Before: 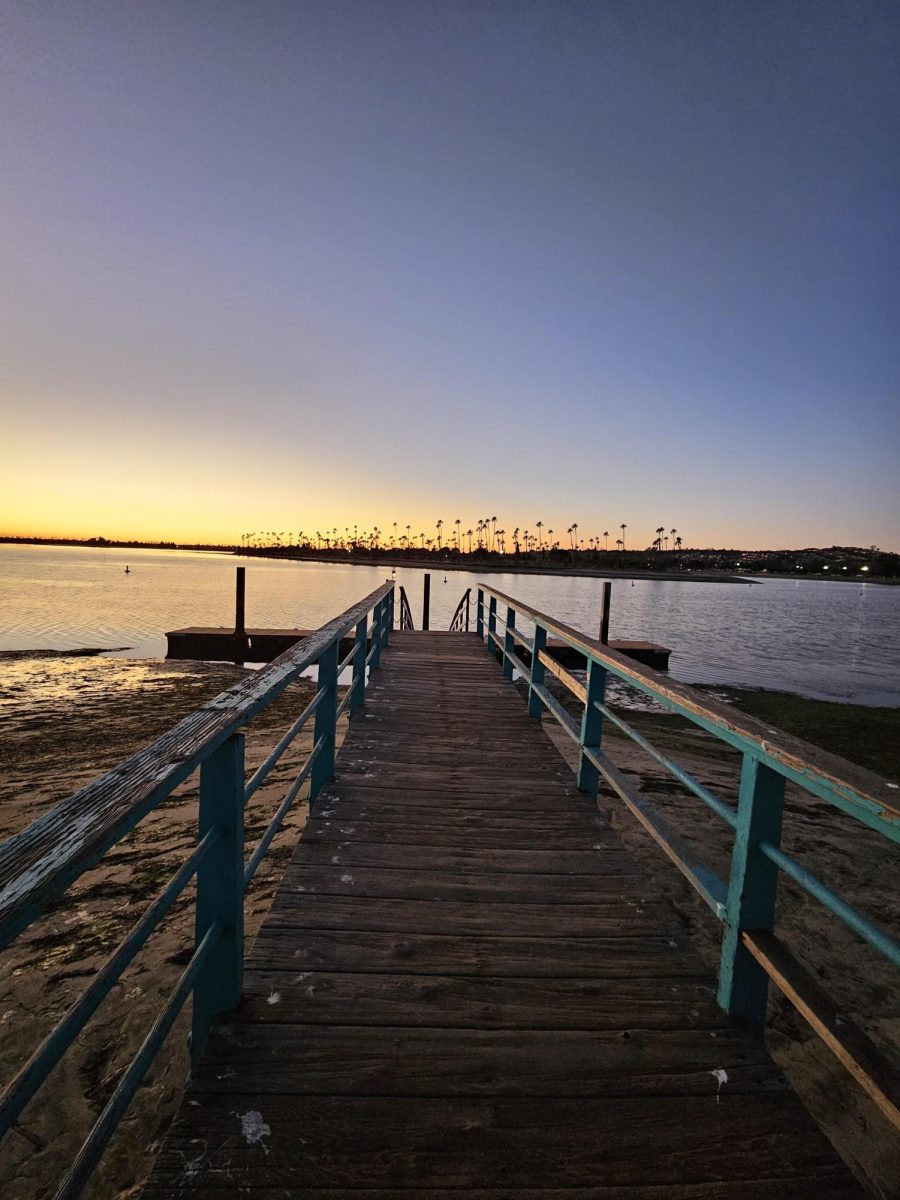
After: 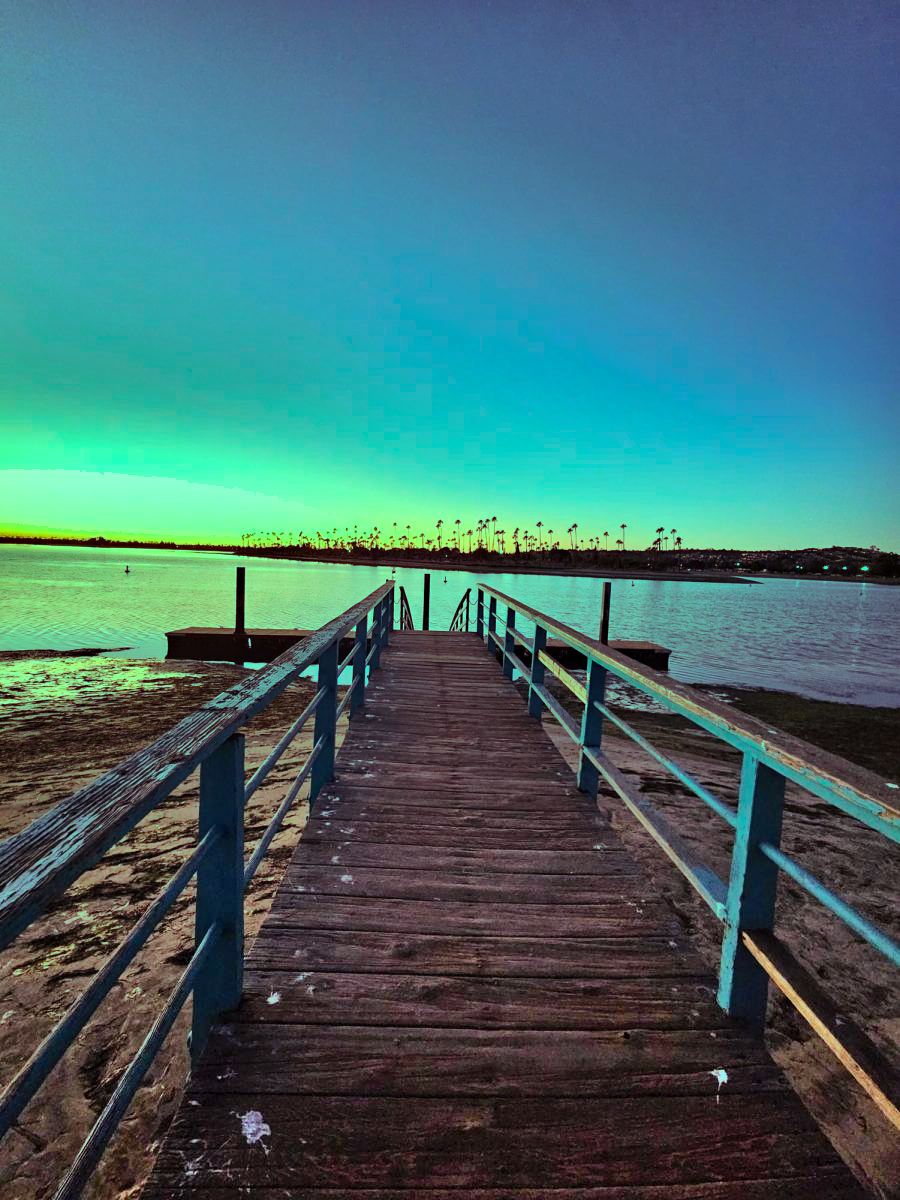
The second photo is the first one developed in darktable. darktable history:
color balance rgb: shadows lift › luminance 0.49%, shadows lift › chroma 6.83%, shadows lift › hue 300.29°, power › hue 208.98°, highlights gain › luminance 20.24%, highlights gain › chroma 13.17%, highlights gain › hue 173.85°, perceptual saturation grading › global saturation 18.05%
exposure: black level correction 0.001, compensate highlight preservation false
shadows and highlights: shadows 60, highlights -60.23, soften with gaussian
